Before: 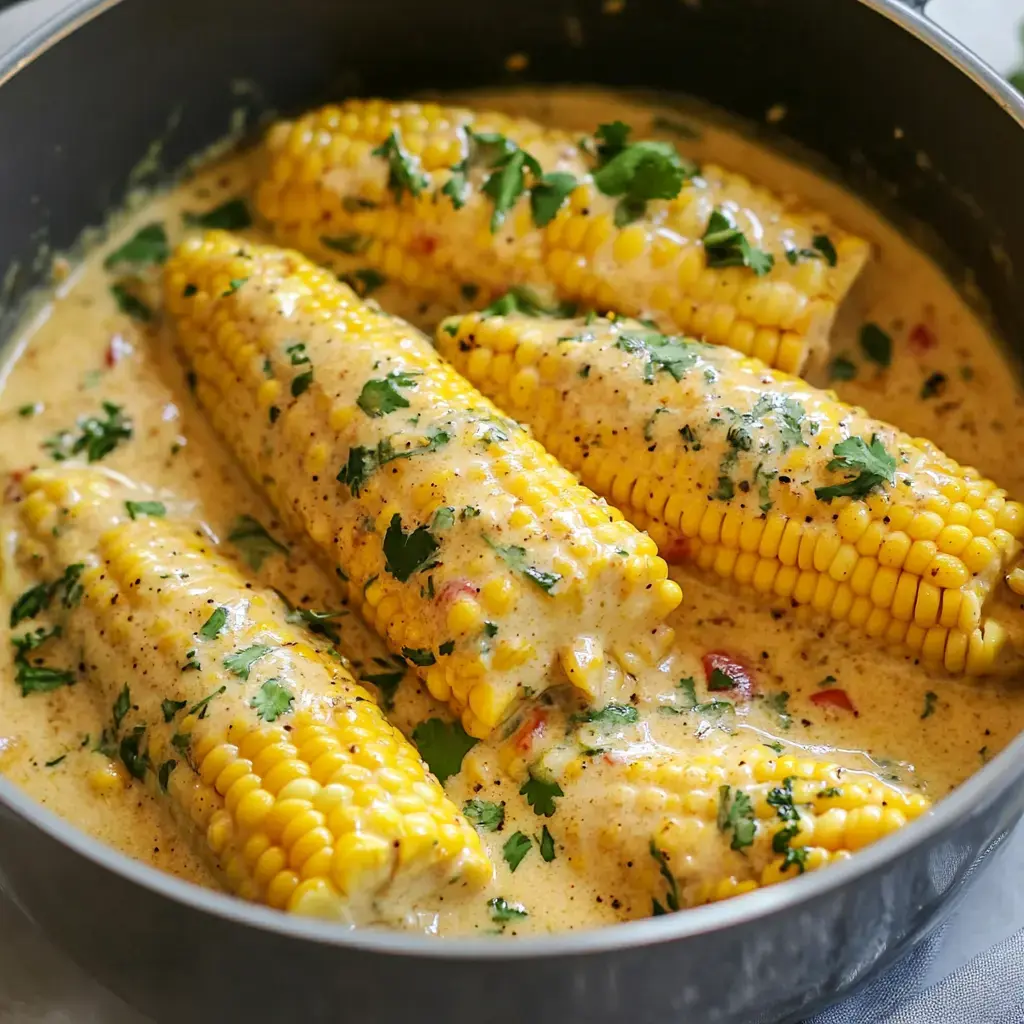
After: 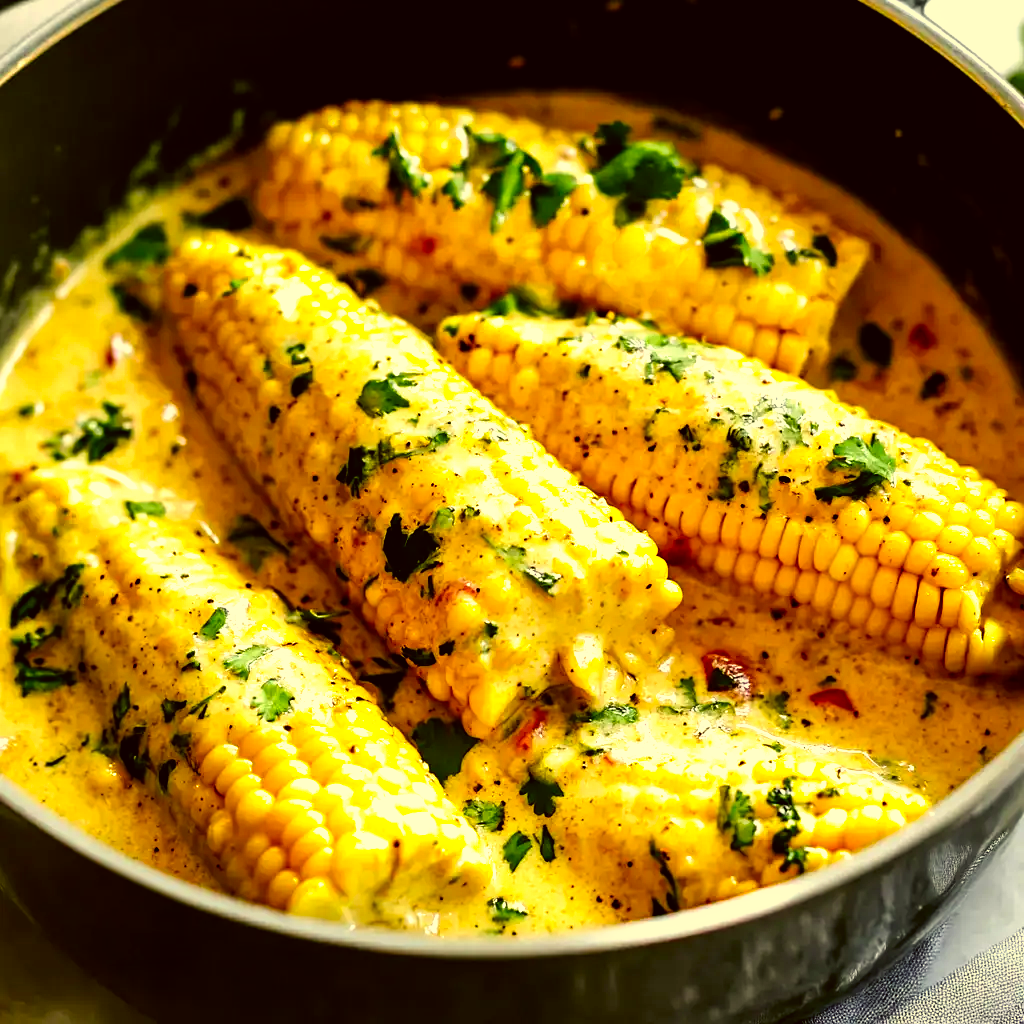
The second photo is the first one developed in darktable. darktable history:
filmic rgb: black relative exposure -8.2 EV, white relative exposure 2.2 EV, threshold 3 EV, hardness 7.11, latitude 85.74%, contrast 1.696, highlights saturation mix -4%, shadows ↔ highlights balance -2.69%, preserve chrominance no, color science v5 (2021), contrast in shadows safe, contrast in highlights safe, enable highlight reconstruction true
color correction: highlights a* 0.162, highlights b* 29.53, shadows a* -0.162, shadows b* 21.09
